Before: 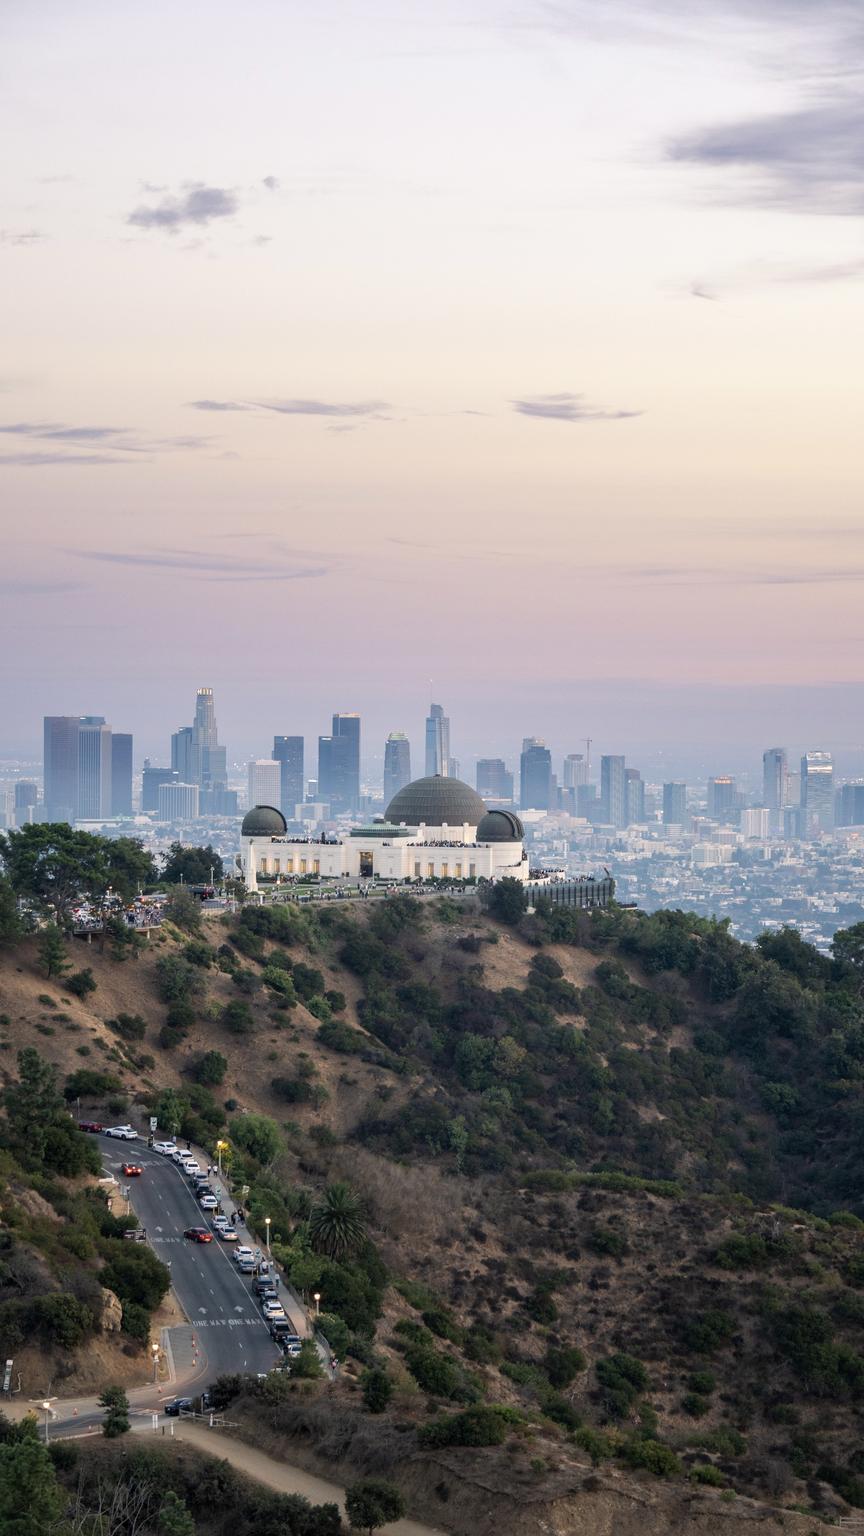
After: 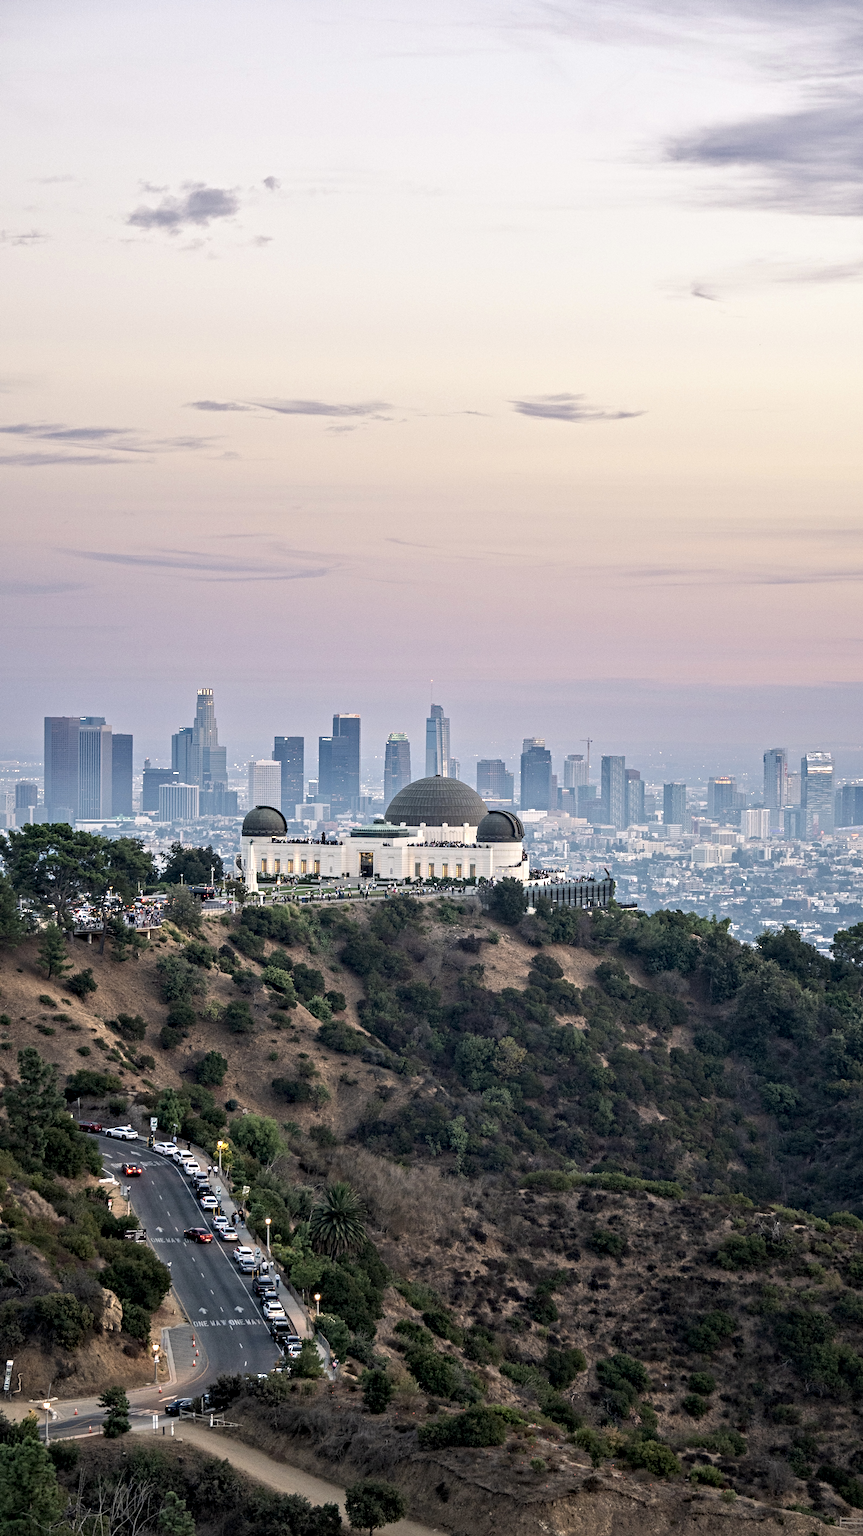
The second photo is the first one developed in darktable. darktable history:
contrast equalizer: y [[0.5, 0.542, 0.583, 0.625, 0.667, 0.708], [0.5 ×6], [0.5 ×6], [0 ×6], [0 ×6]]
